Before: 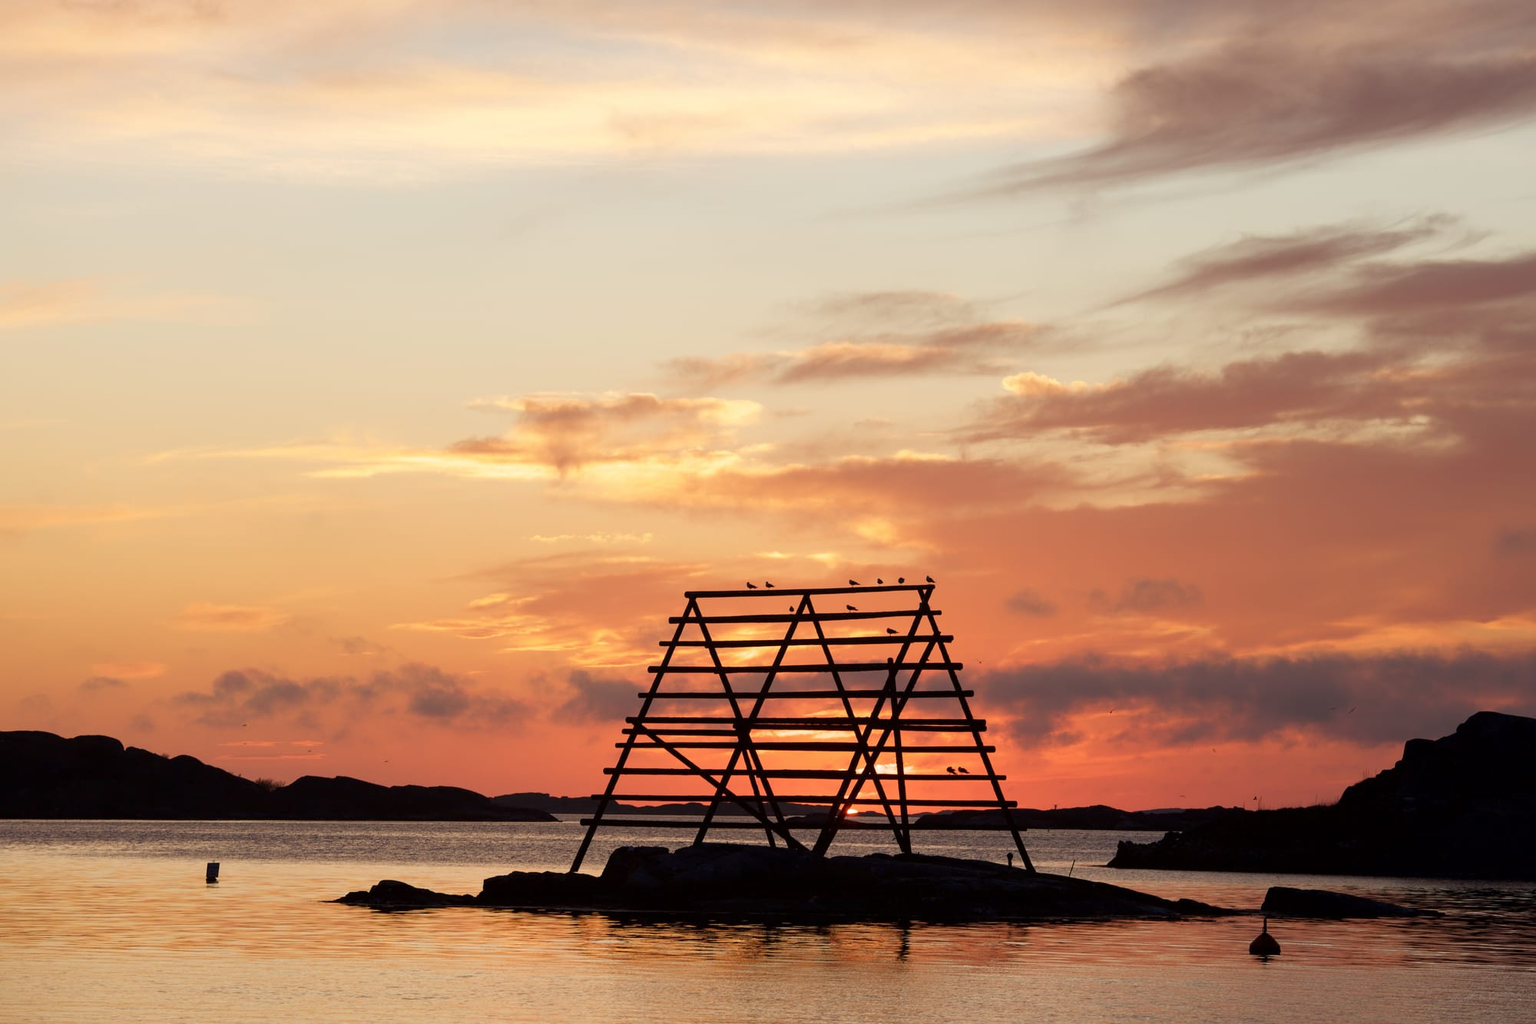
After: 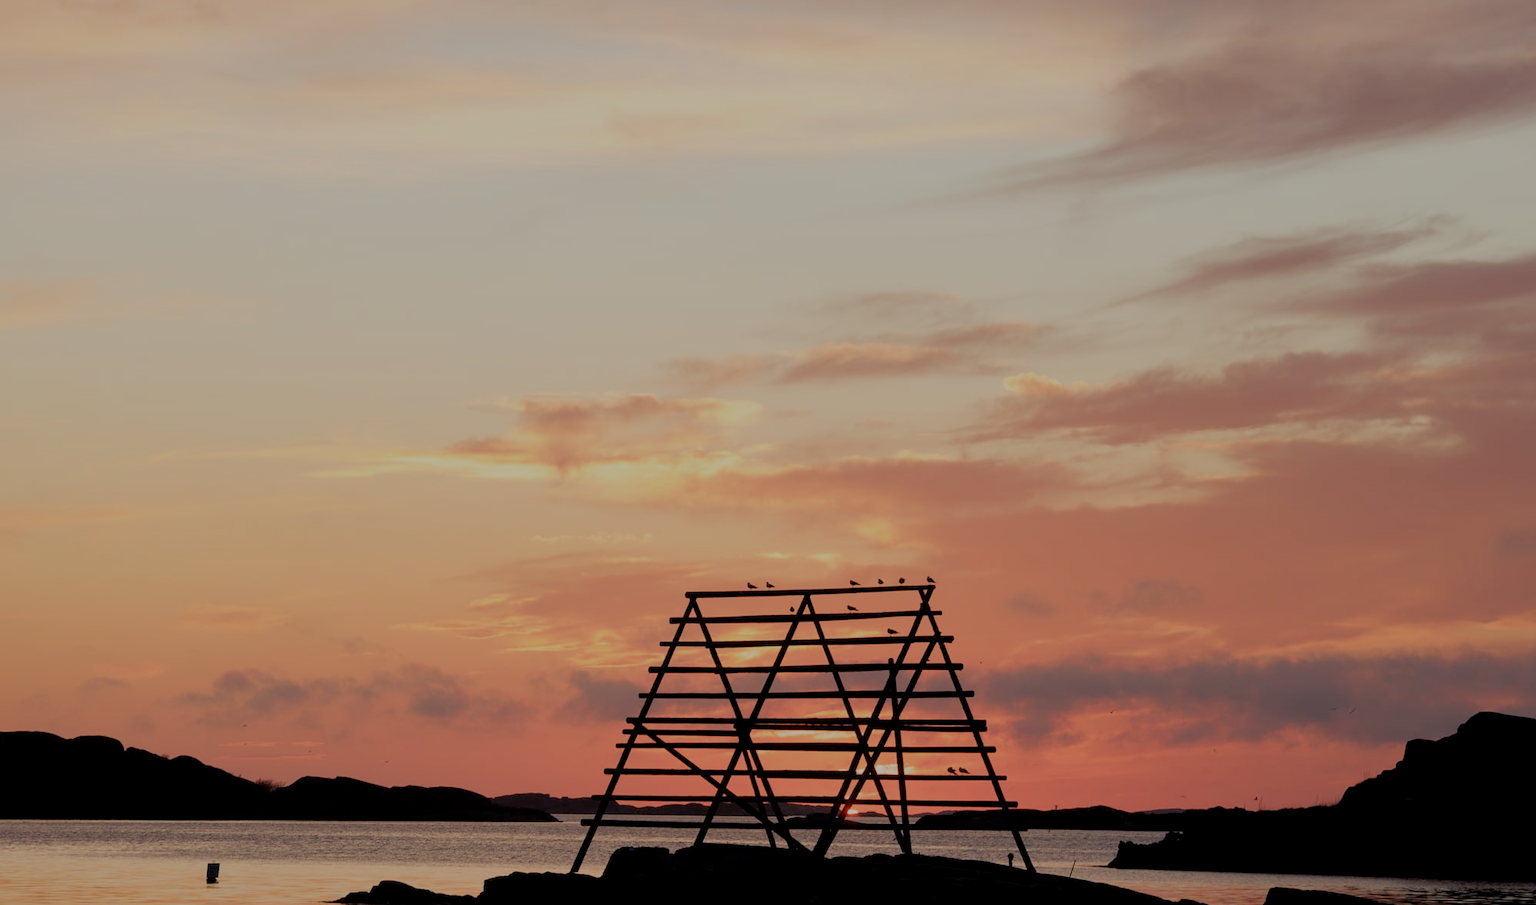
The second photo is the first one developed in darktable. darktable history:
crop and rotate: top 0%, bottom 11.535%
exposure: black level correction 0.001, compensate highlight preservation false
filmic rgb: middle gray luminance 2.57%, black relative exposure -10.03 EV, white relative exposure 6.98 EV, dynamic range scaling 10.69%, target black luminance 0%, hardness 3.18, latitude 43.98%, contrast 0.67, highlights saturation mix 5.33%, shadows ↔ highlights balance 13.67%
